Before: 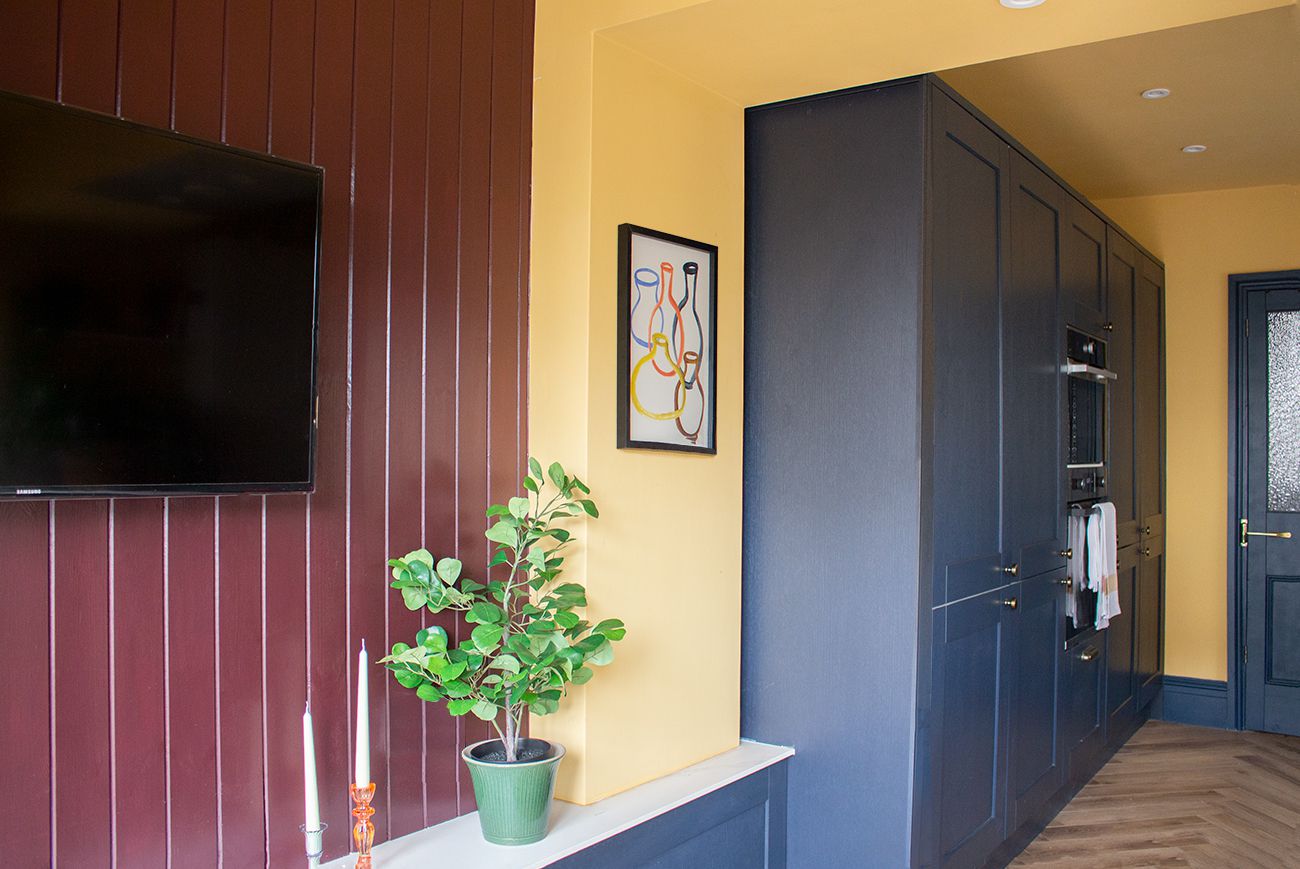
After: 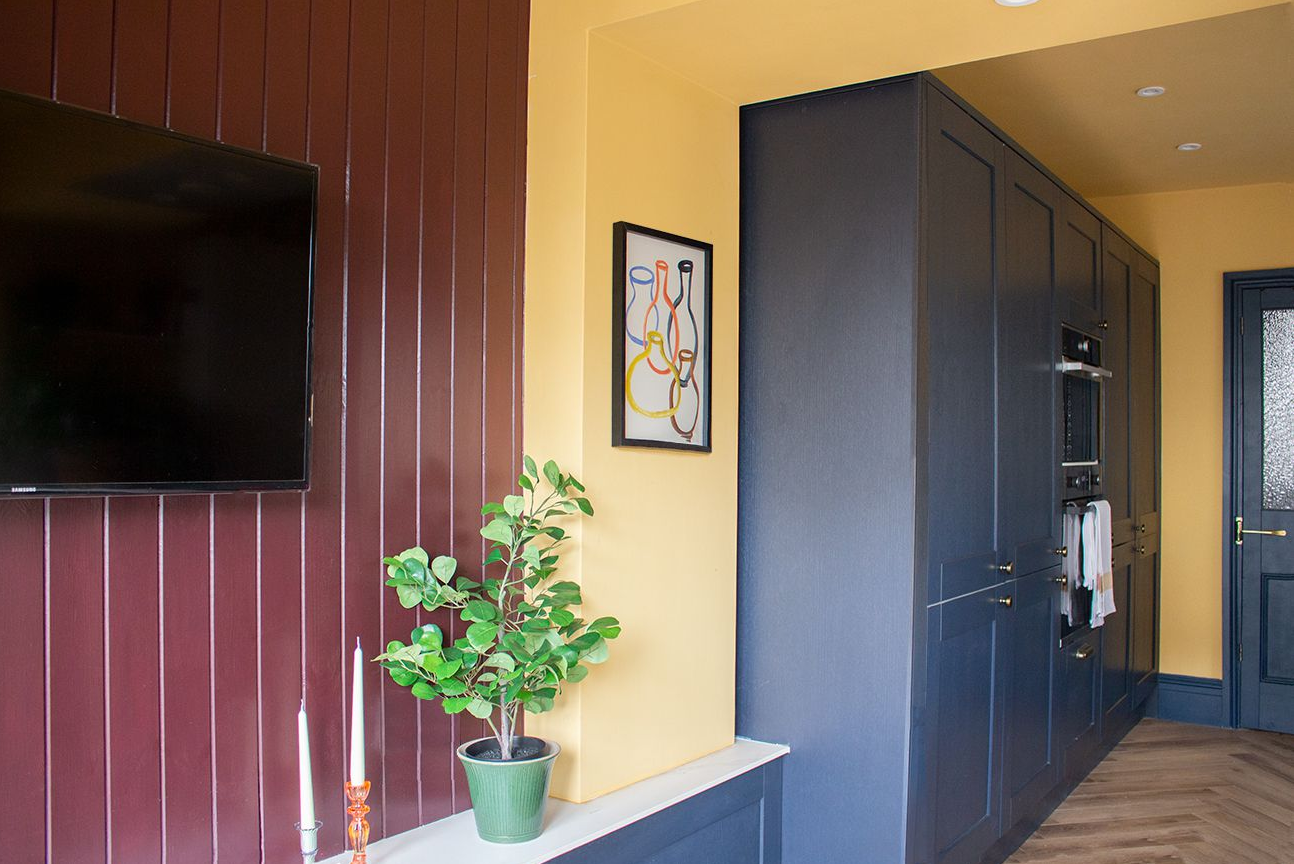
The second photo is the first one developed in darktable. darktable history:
crop and rotate: left 0.448%, top 0.276%, bottom 0.263%
